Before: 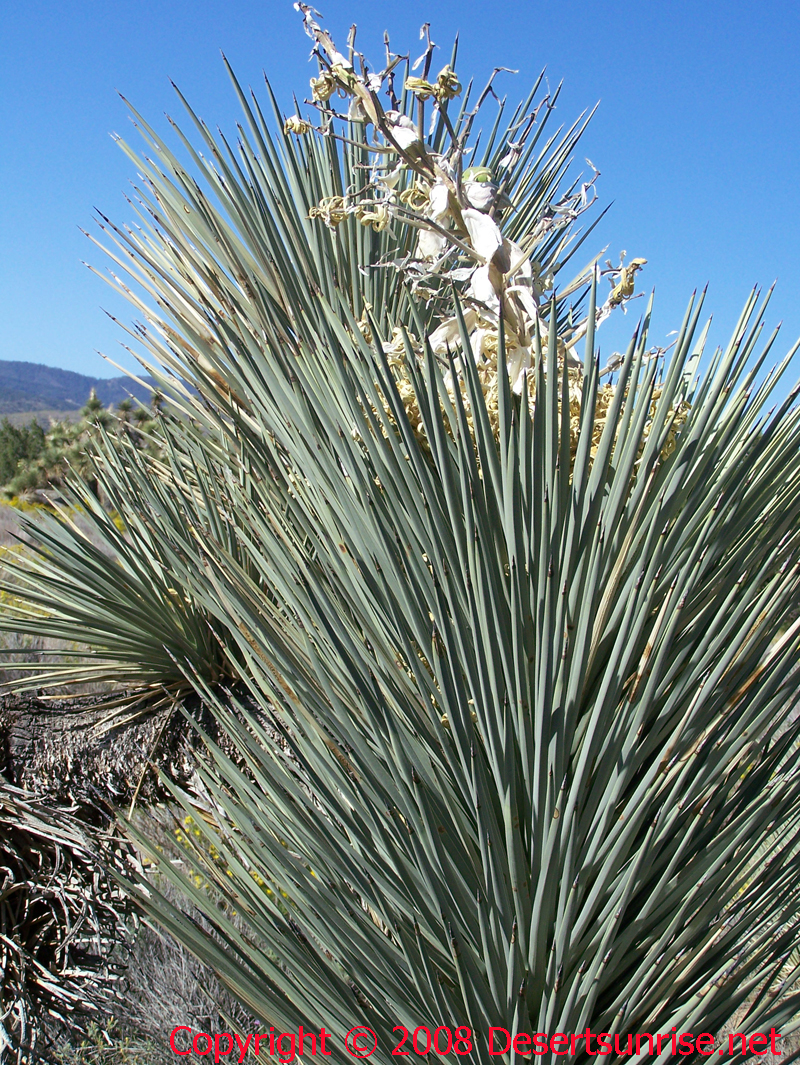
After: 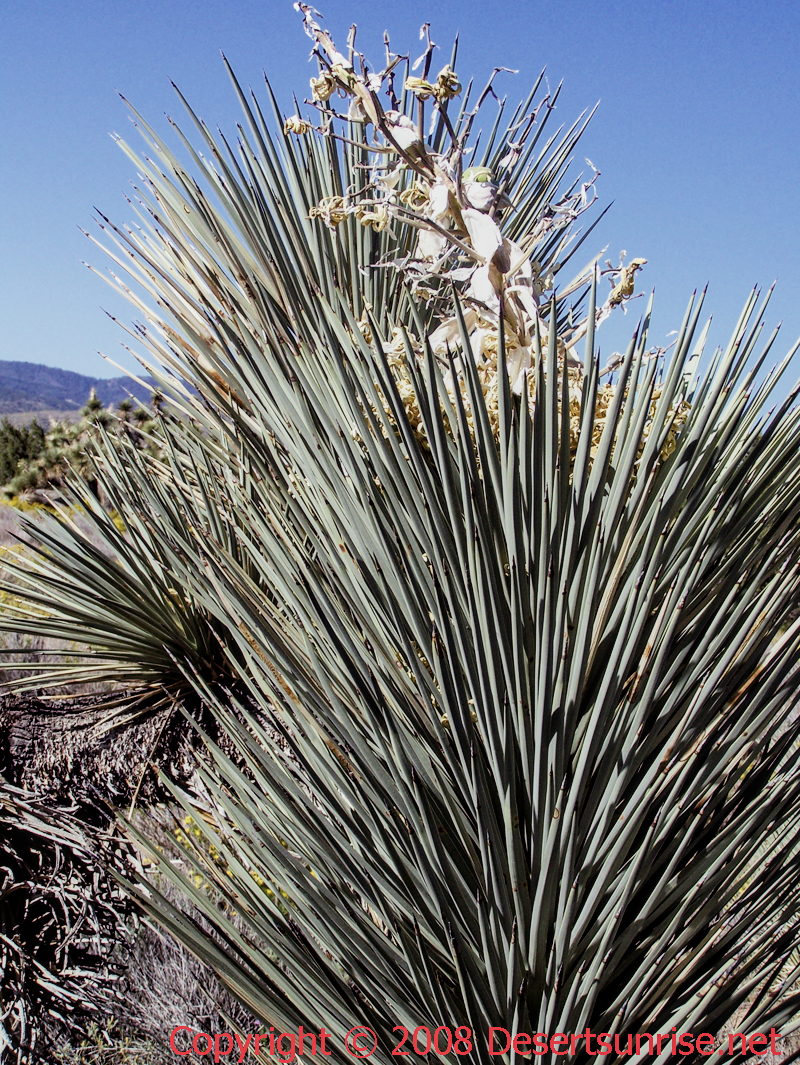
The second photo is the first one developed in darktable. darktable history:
color correction: highlights b* -0.007, saturation 0.825
color balance rgb: power › luminance -7.694%, power › chroma 1.359%, power › hue 330.37°, perceptual saturation grading › global saturation 44.031%, perceptual saturation grading › highlights -49.564%, perceptual saturation grading › shadows 29.997%, global vibrance 11.03%
filmic rgb: black relative exposure -7.5 EV, white relative exposure 5 EV, hardness 3.3, contrast 1.299
local contrast: on, module defaults
exposure: exposure 0.225 EV, compensate highlight preservation false
